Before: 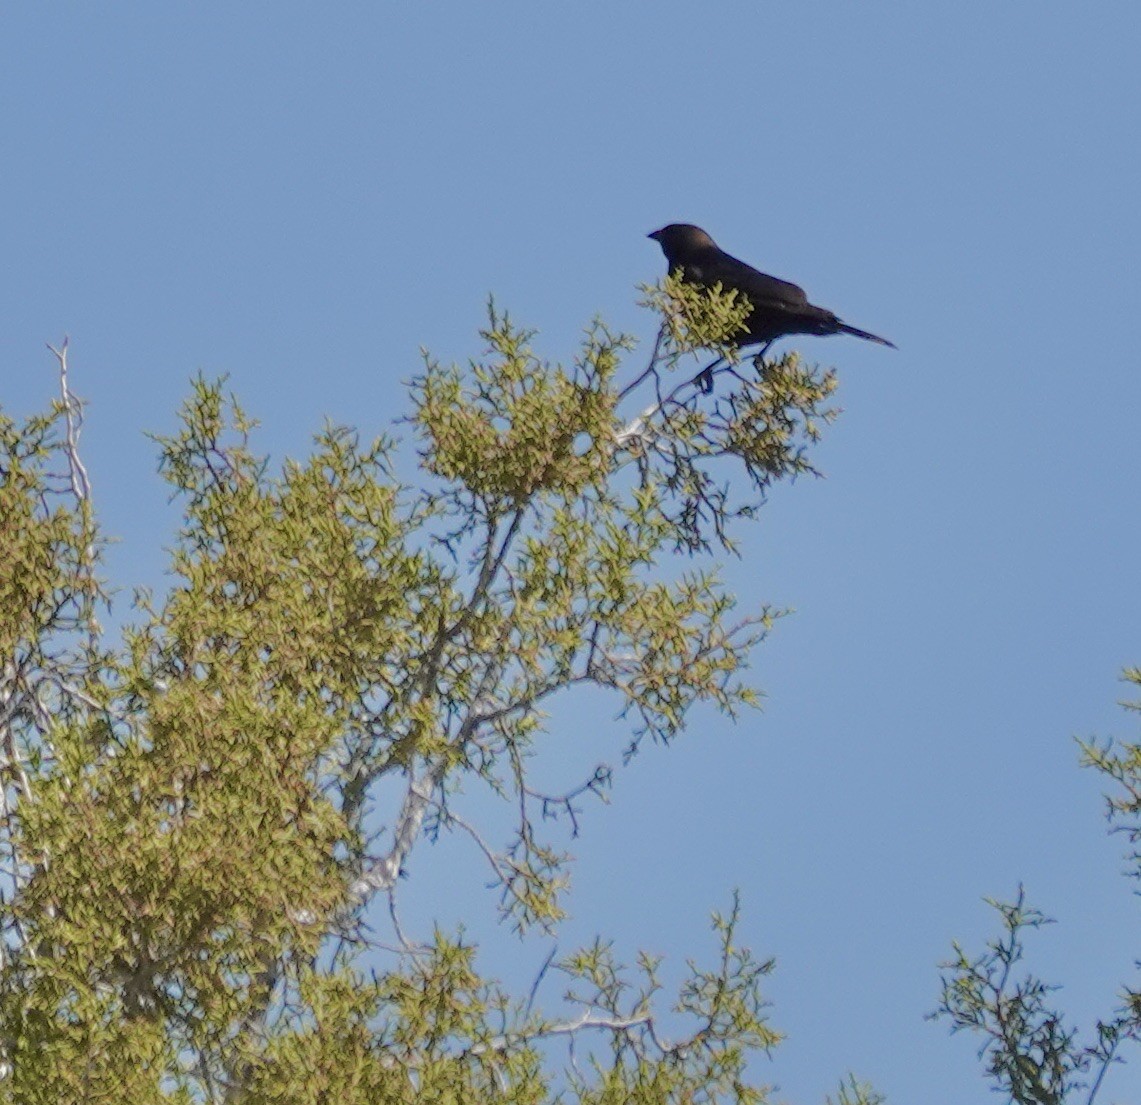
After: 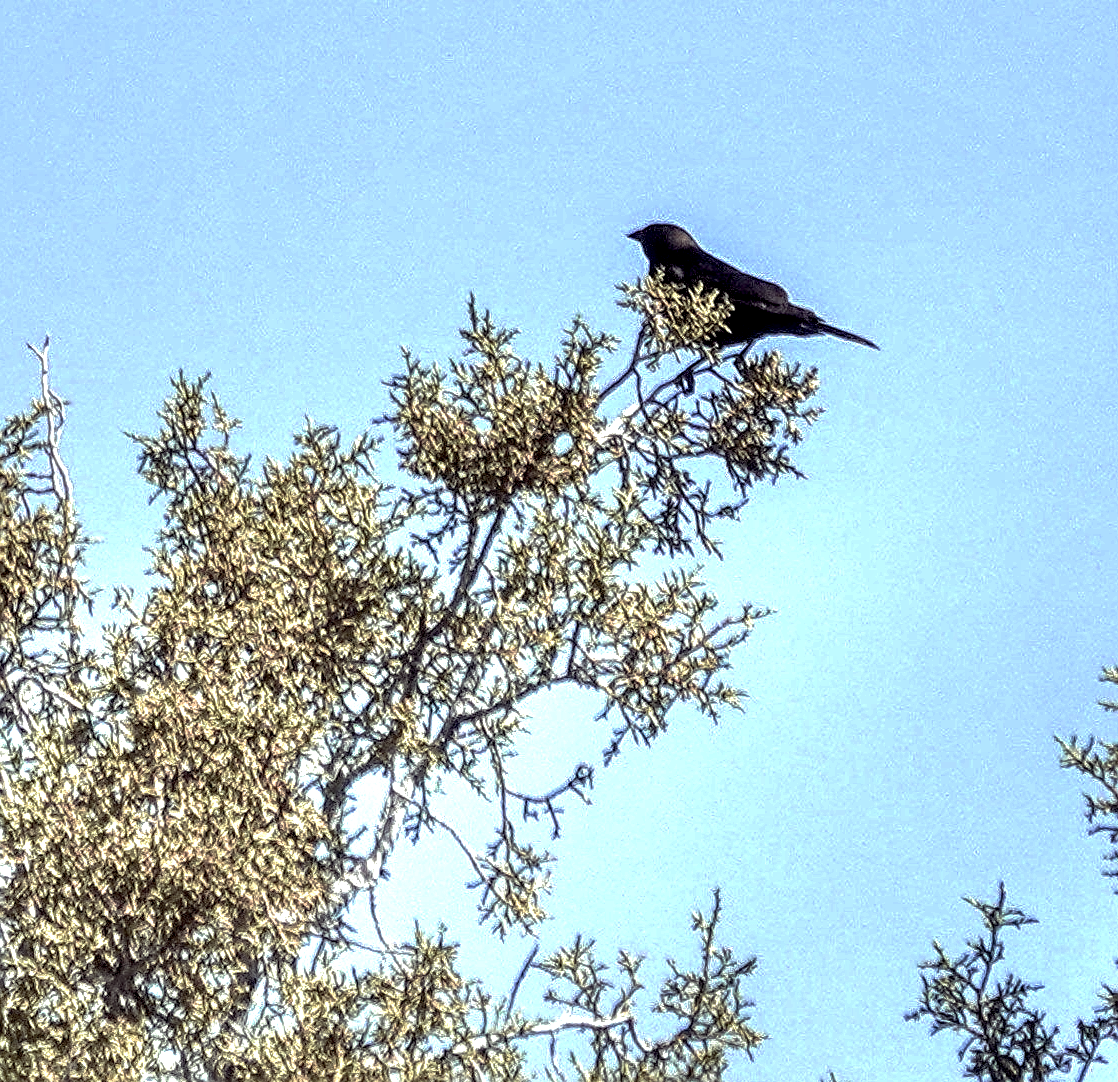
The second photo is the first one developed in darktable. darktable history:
crop: left 1.695%, right 0.274%, bottom 2.075%
color correction: highlights a* -20.48, highlights b* 20.53, shadows a* 19.91, shadows b* -20.81, saturation 0.386
local contrast: detail 204%
exposure: black level correction 0.009, exposure 1.428 EV, compensate exposure bias true, compensate highlight preservation false
base curve: curves: ch0 [(0, 0) (0.826, 0.587) (1, 1)], preserve colors none
color zones: curves: ch1 [(0.263, 0.53) (0.376, 0.287) (0.487, 0.512) (0.748, 0.547) (1, 0.513)]; ch2 [(0.262, 0.45) (0.751, 0.477)]
sharpen: on, module defaults
